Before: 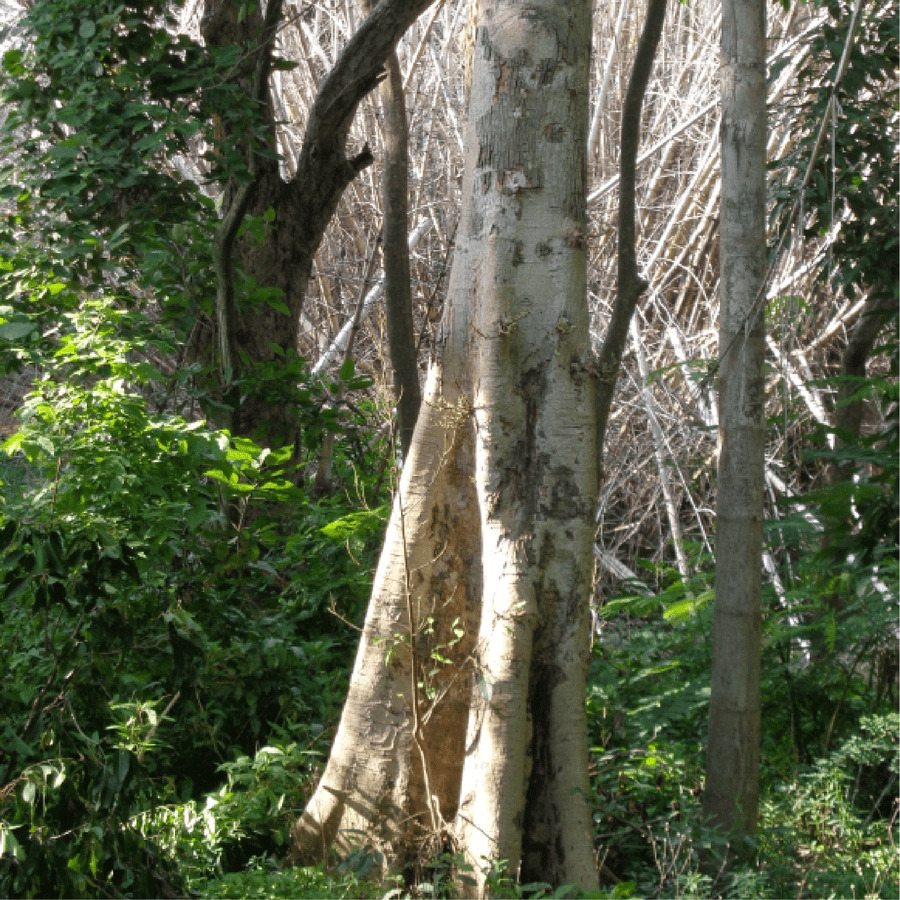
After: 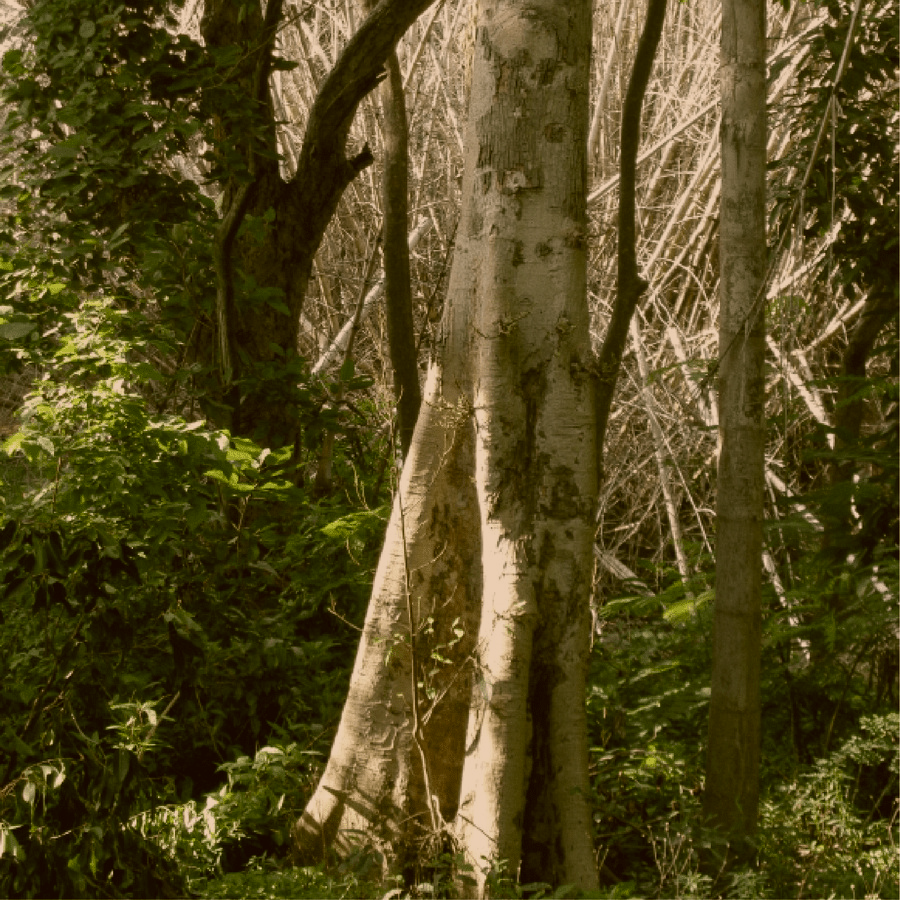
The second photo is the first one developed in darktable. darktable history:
color correction: highlights a* 8.76, highlights b* 15.72, shadows a* -0.382, shadows b* 26.73
exposure: black level correction 0, exposure -0.685 EV, compensate highlight preservation false
contrast brightness saturation: contrast 0.1, saturation -0.369
